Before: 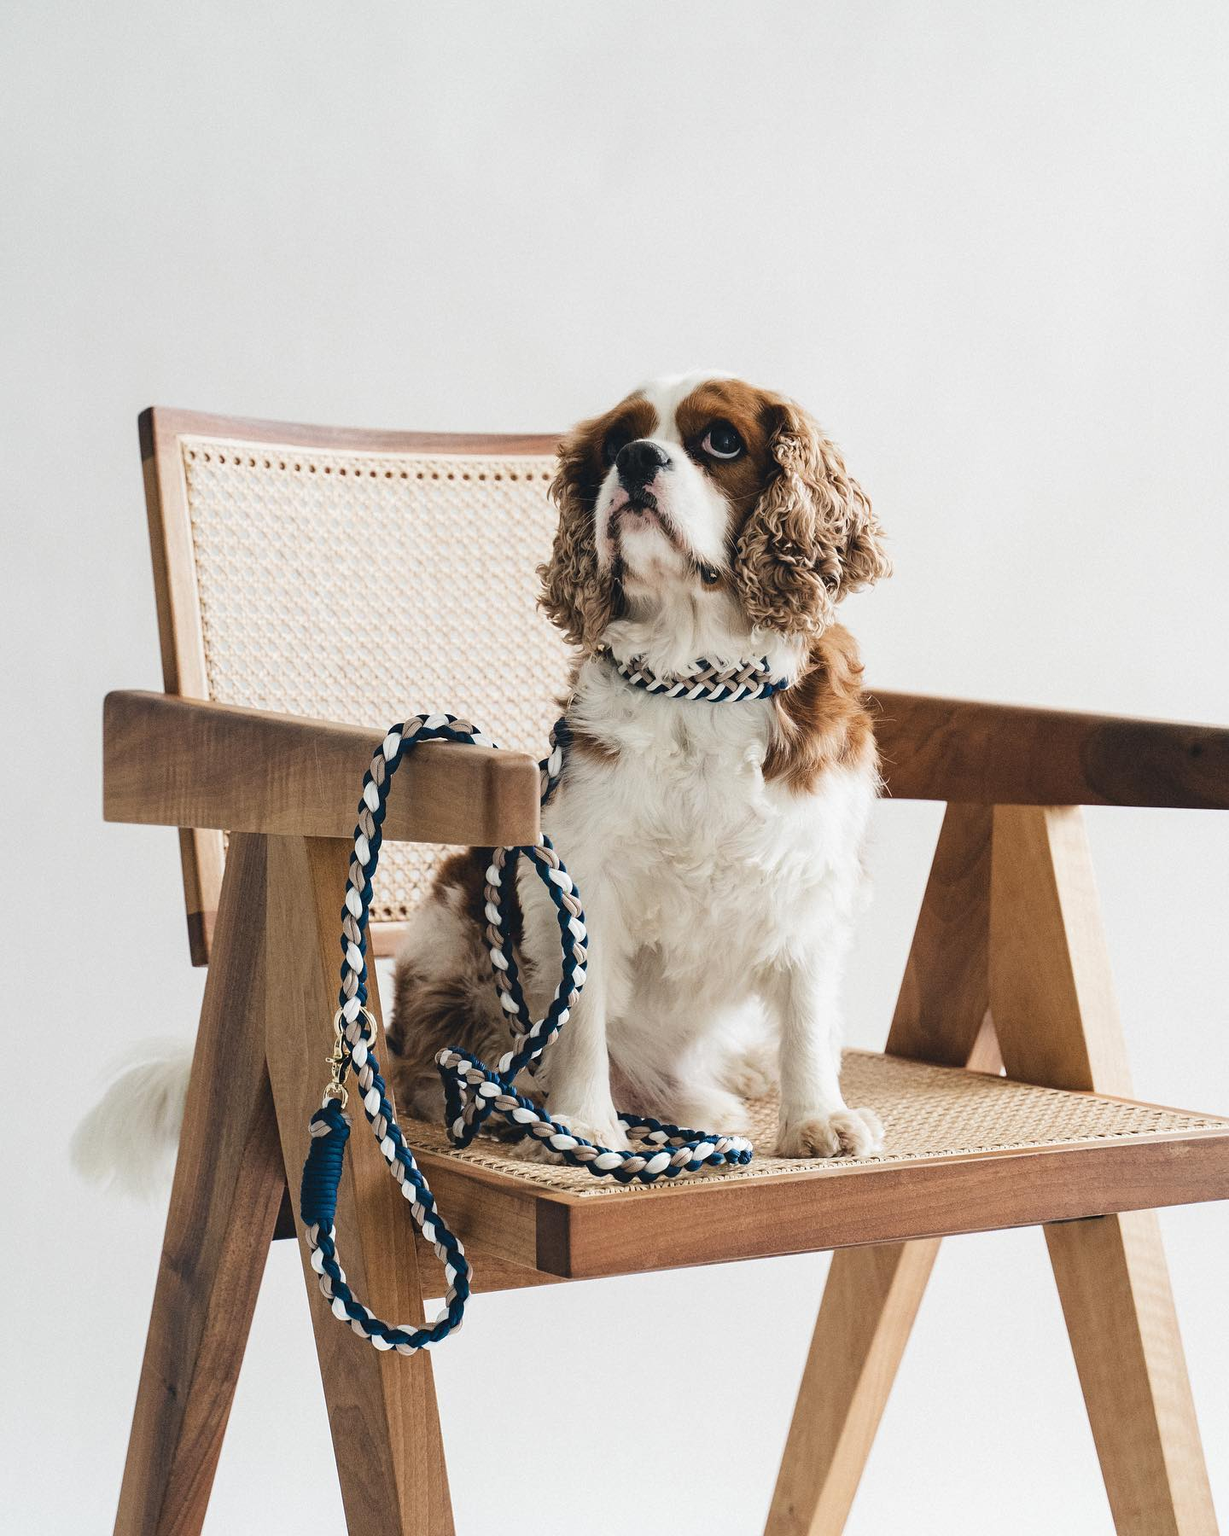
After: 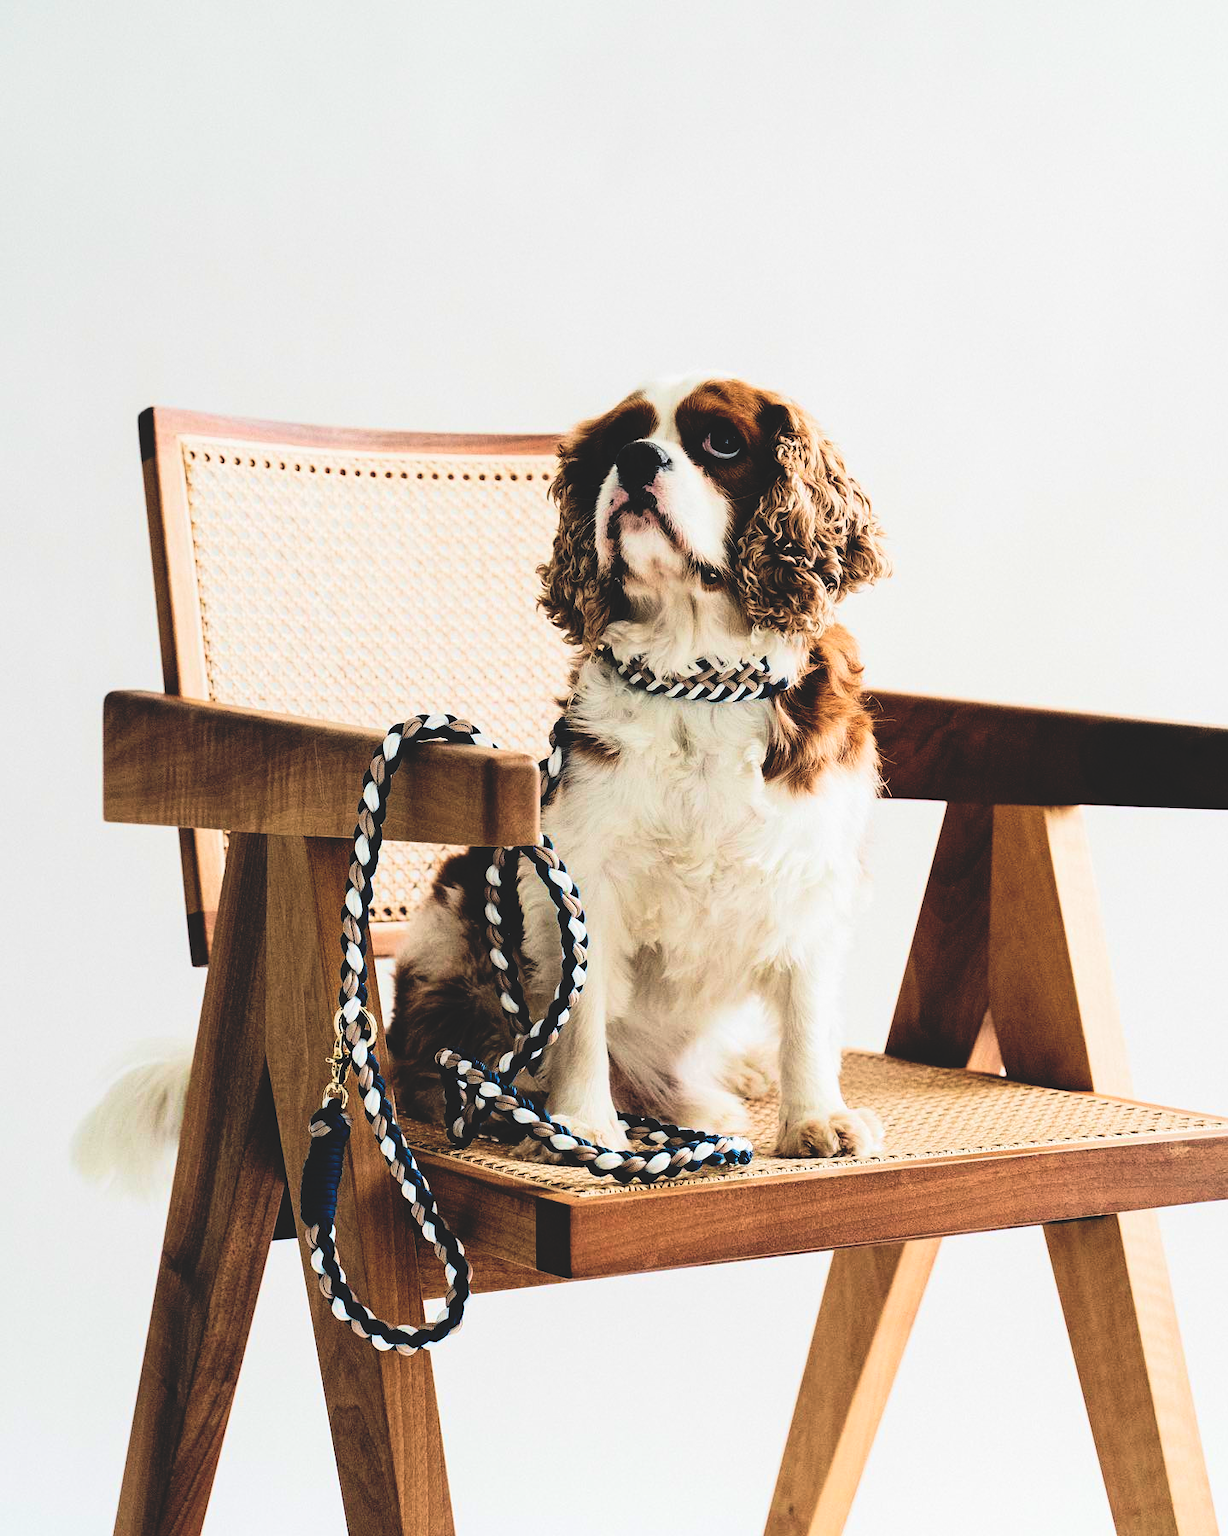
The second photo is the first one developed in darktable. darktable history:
velvia: on, module defaults
tone curve: curves: ch0 [(0, 0) (0.082, 0.02) (0.129, 0.078) (0.275, 0.301) (0.67, 0.809) (1, 1)], color space Lab, linked channels, preserve colors none
base curve: curves: ch0 [(0, 0.02) (0.083, 0.036) (1, 1)], preserve colors none
